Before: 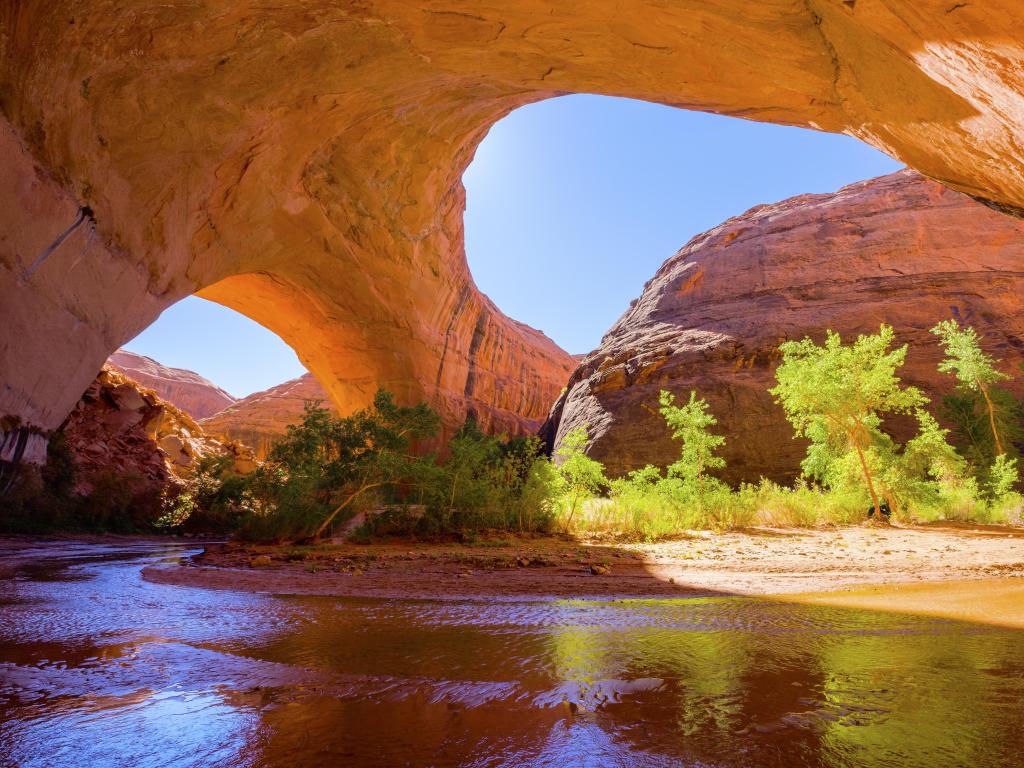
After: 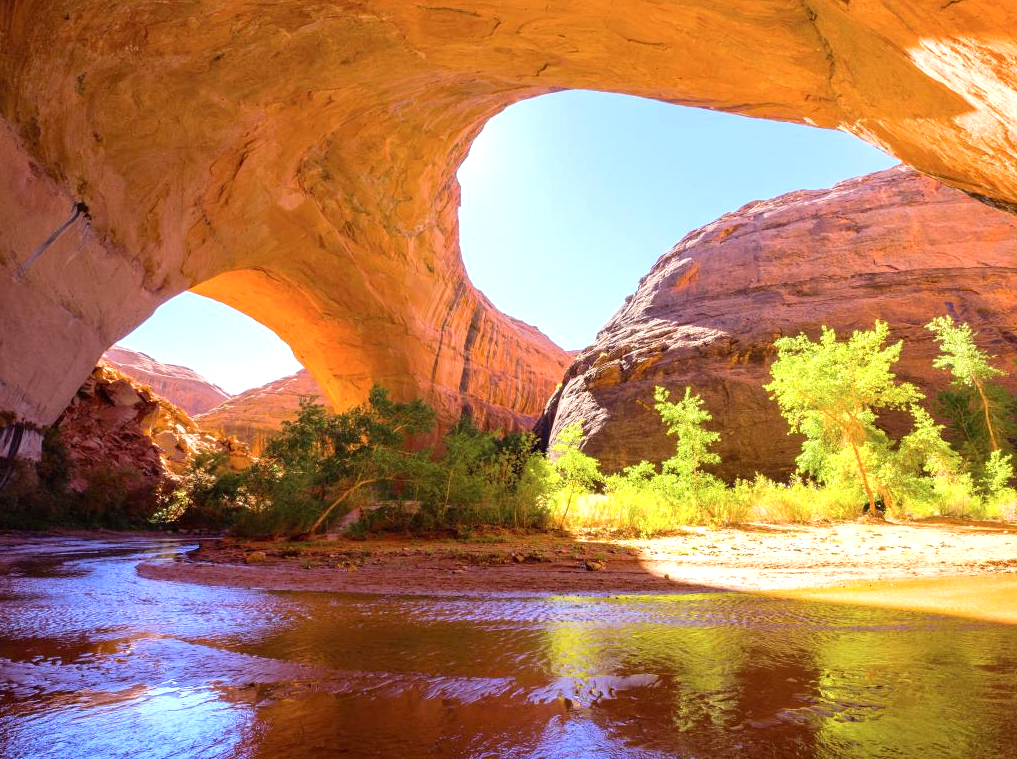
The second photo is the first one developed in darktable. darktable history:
crop: left 0.503%, top 0.634%, right 0.165%, bottom 0.522%
exposure: black level correction 0, exposure 0.695 EV, compensate highlight preservation false
